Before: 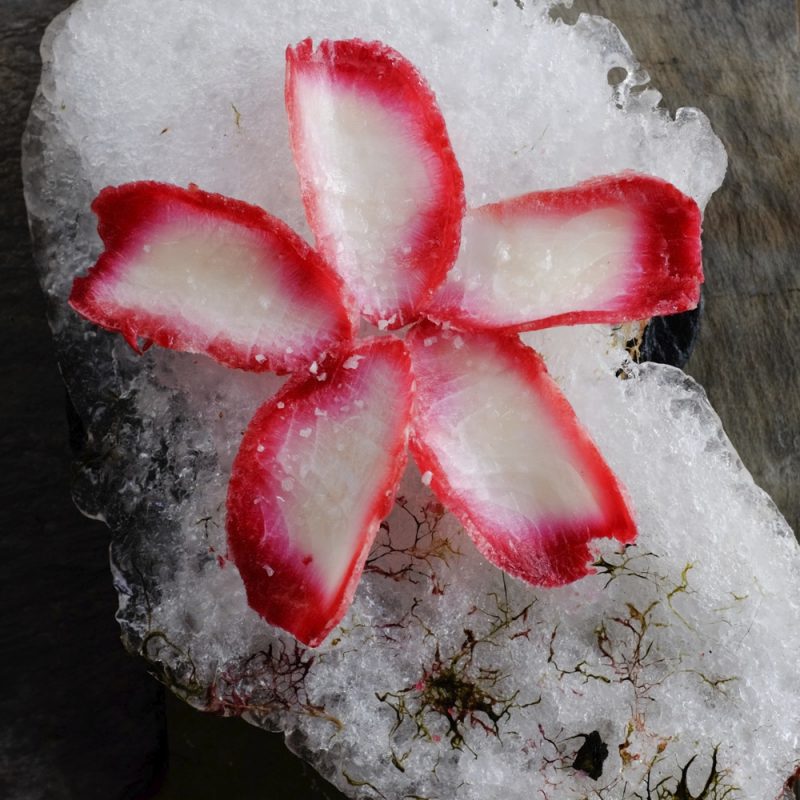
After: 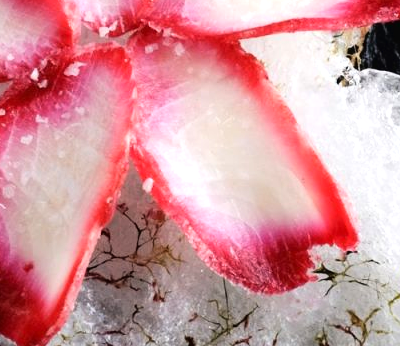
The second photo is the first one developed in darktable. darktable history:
tone equalizer: -8 EV -0.747 EV, -7 EV -0.71 EV, -6 EV -0.636 EV, -5 EV -0.406 EV, -3 EV 0.374 EV, -2 EV 0.6 EV, -1 EV 0.679 EV, +0 EV 0.772 EV
exposure: compensate highlight preservation false
crop: left 34.989%, top 36.7%, right 14.931%, bottom 20.008%
tone curve: curves: ch0 [(0, 0.015) (0.037, 0.032) (0.131, 0.113) (0.275, 0.26) (0.497, 0.505) (0.617, 0.643) (0.704, 0.735) (0.813, 0.842) (0.911, 0.931) (0.997, 1)]; ch1 [(0, 0) (0.301, 0.3) (0.444, 0.438) (0.493, 0.494) (0.501, 0.5) (0.534, 0.543) (0.582, 0.605) (0.658, 0.687) (0.746, 0.79) (1, 1)]; ch2 [(0, 0) (0.246, 0.234) (0.36, 0.356) (0.415, 0.426) (0.476, 0.492) (0.502, 0.499) (0.525, 0.517) (0.533, 0.534) (0.586, 0.598) (0.634, 0.643) (0.706, 0.717) (0.853, 0.83) (1, 0.951)]
